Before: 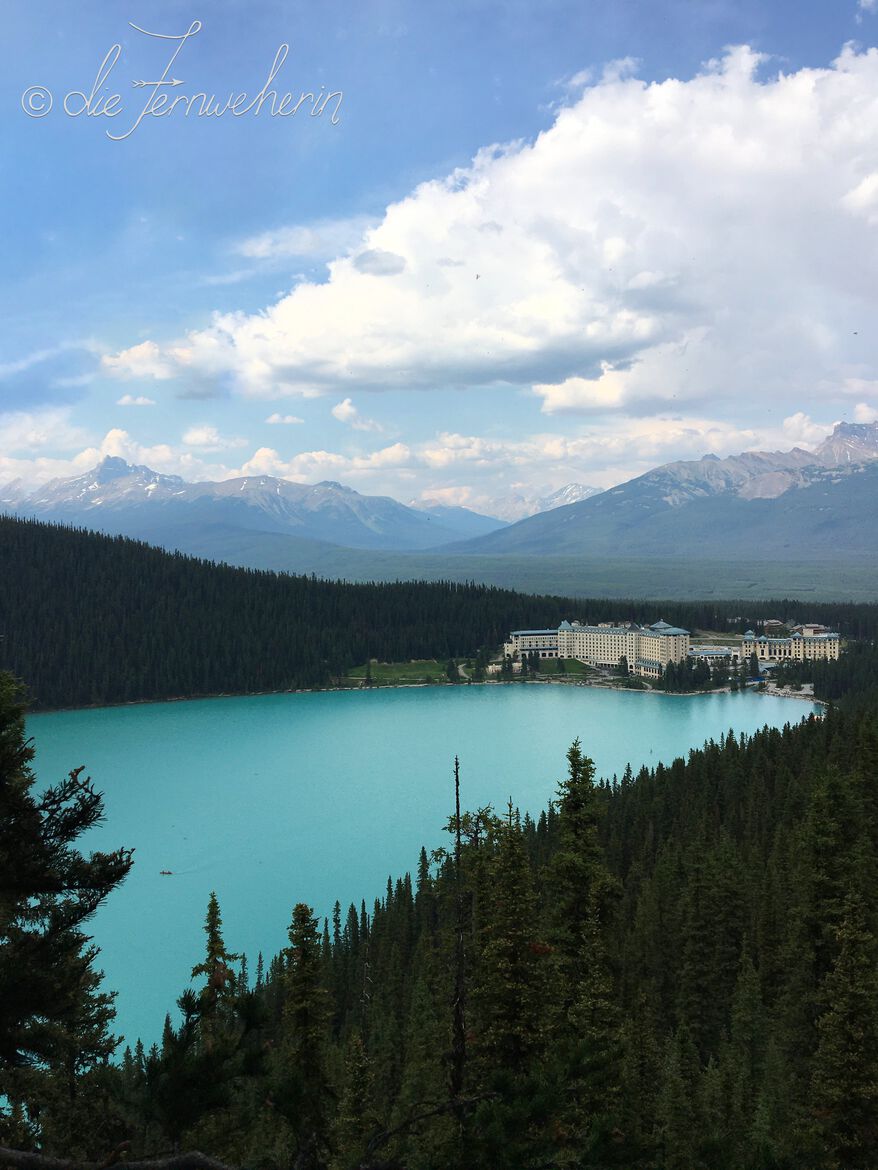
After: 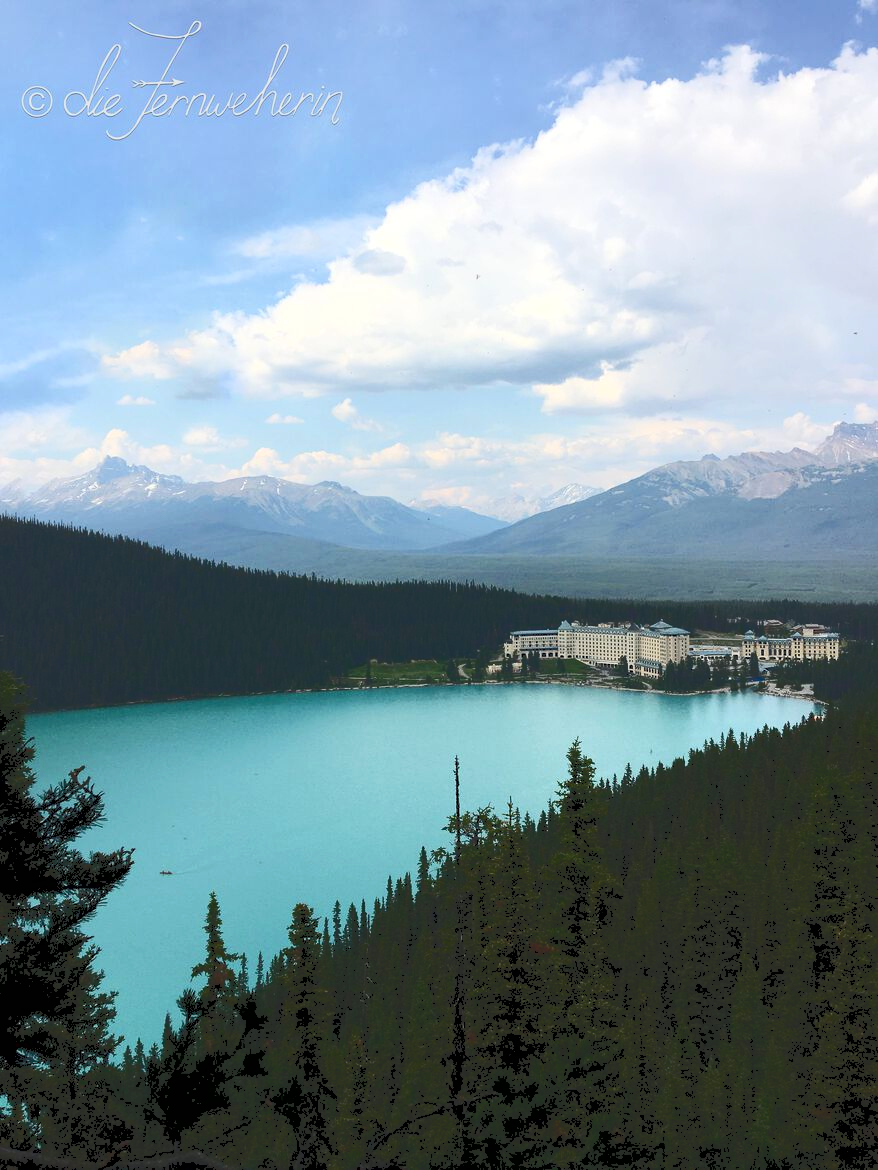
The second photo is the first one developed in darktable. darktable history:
tone curve: curves: ch0 [(0, 0) (0.003, 0.169) (0.011, 0.173) (0.025, 0.177) (0.044, 0.184) (0.069, 0.191) (0.1, 0.199) (0.136, 0.206) (0.177, 0.221) (0.224, 0.248) (0.277, 0.284) (0.335, 0.344) (0.399, 0.413) (0.468, 0.497) (0.543, 0.594) (0.623, 0.691) (0.709, 0.779) (0.801, 0.868) (0.898, 0.931) (1, 1)], color space Lab, independent channels, preserve colors none
exposure: black level correction 0.005, exposure 0.017 EV, compensate highlight preservation false
